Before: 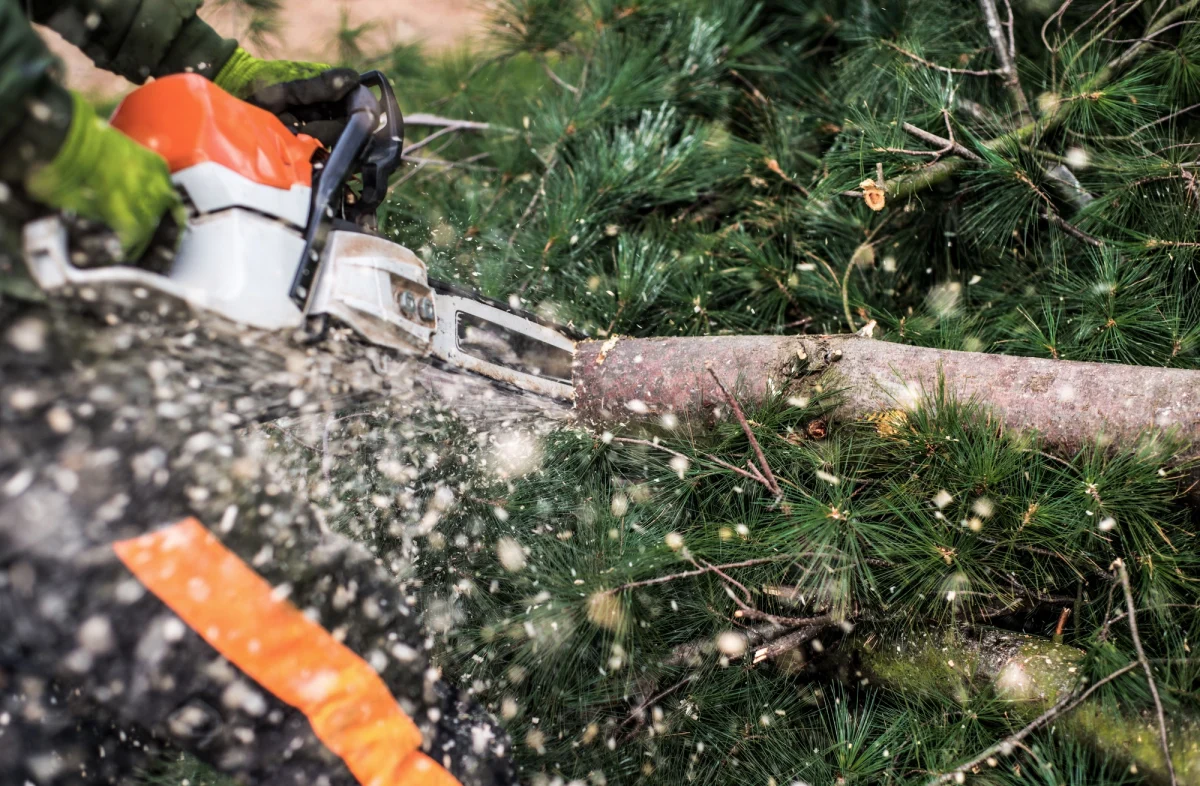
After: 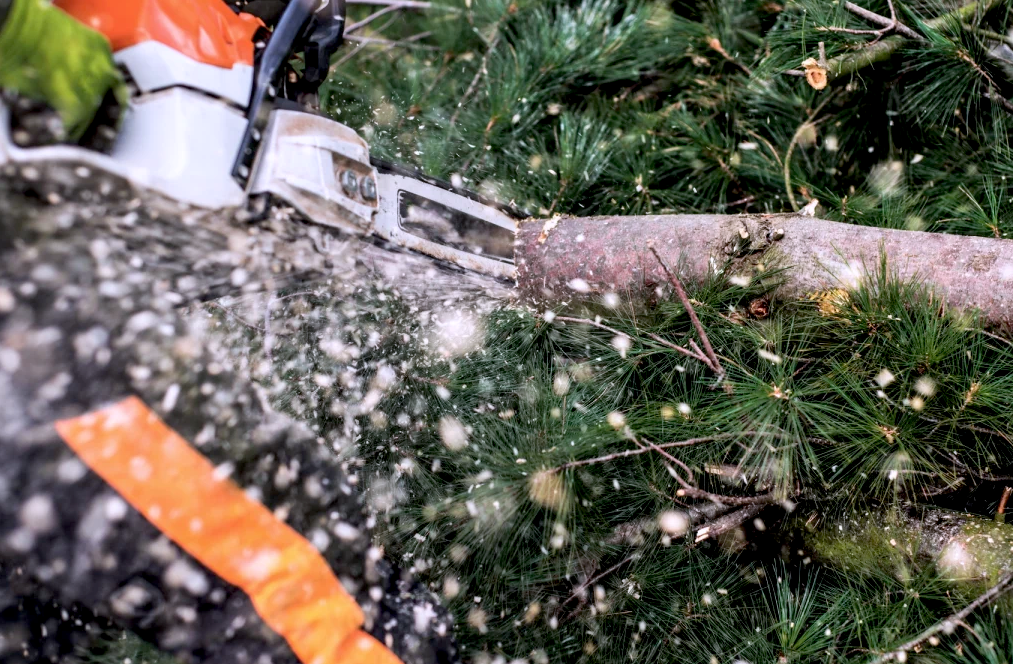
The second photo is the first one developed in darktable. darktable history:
exposure: black level correction 0.009, exposure 0.014 EV, compensate highlight preservation false
white balance: red 1.004, blue 1.096
crop and rotate: left 4.842%, top 15.51%, right 10.668%
